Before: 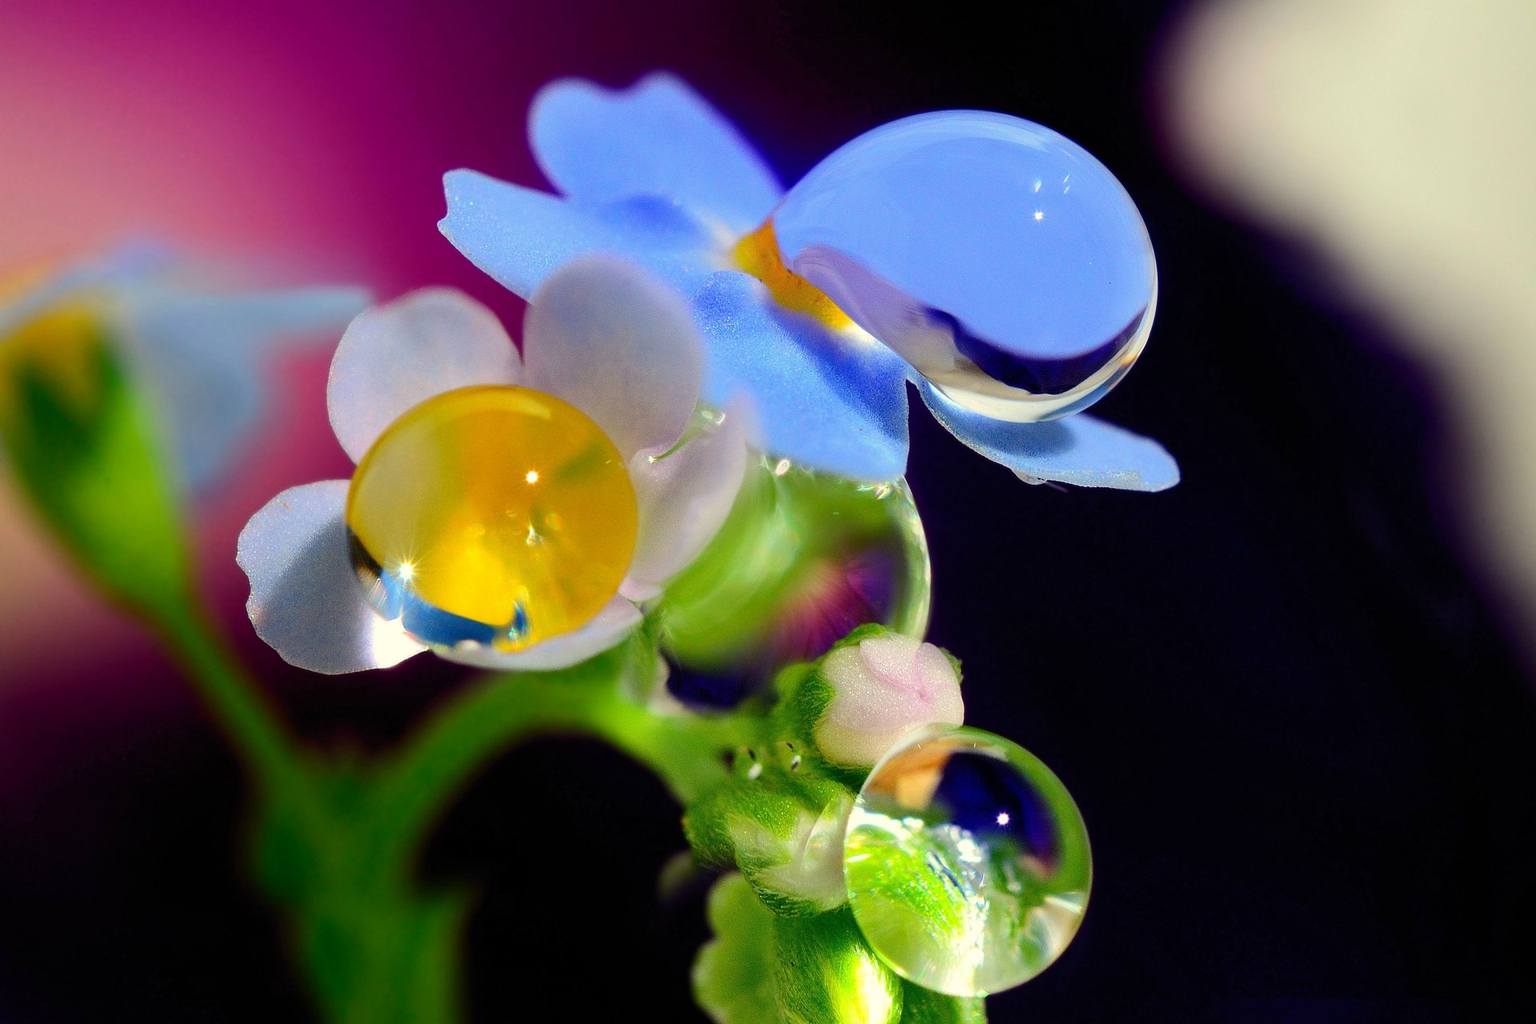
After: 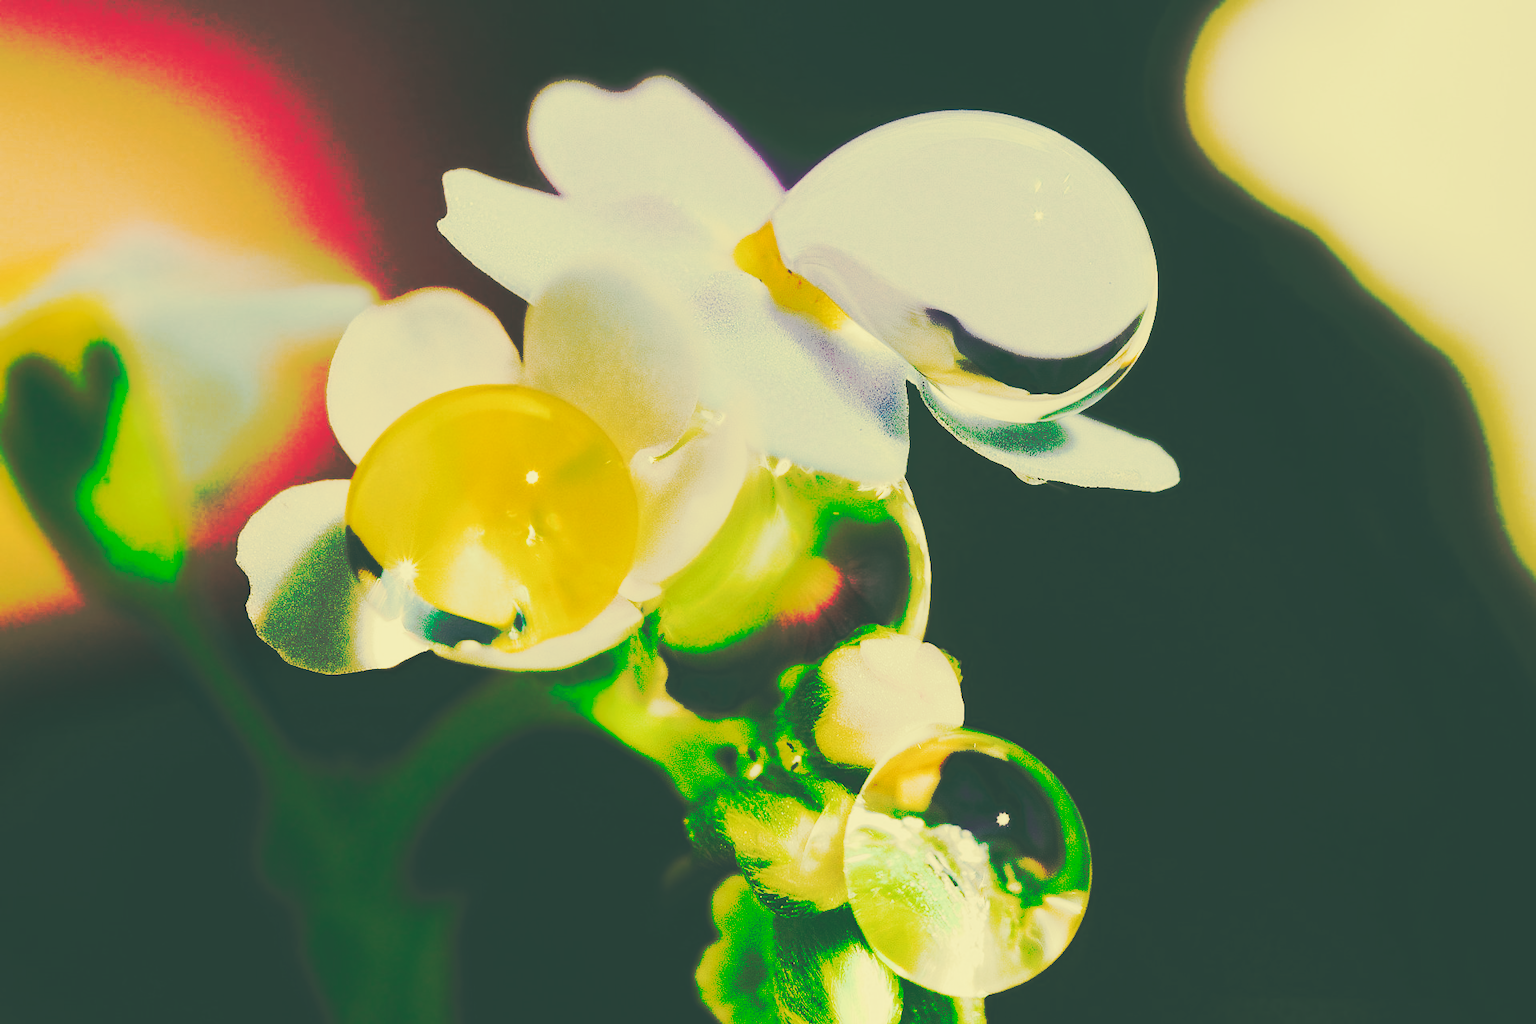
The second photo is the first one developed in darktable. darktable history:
tone curve: curves: ch0 [(0, 0) (0.003, 0.002) (0.011, 0.01) (0.025, 0.022) (0.044, 0.039) (0.069, 0.061) (0.1, 0.087) (0.136, 0.119) (0.177, 0.155) (0.224, 0.196) (0.277, 0.242) (0.335, 0.293) (0.399, 0.349) (0.468, 0.409) (0.543, 0.685) (0.623, 0.74) (0.709, 0.8) (0.801, 0.863) (0.898, 0.929) (1, 1)], preserve colors none
color look up table: target L [87.31, 85.84, 85.76, 77.58, 75.63, 76.46, 65.83, 65.09, 64.7, 47.89, 43.05, 31.86, 200, 85.81, 83.16, 81.06, 82.54, 78.62, 76.23, 76.95, 60.68, 64.01, 60.02, 40.64, 37.37, 38.62, 32.48, 87.42, 85.97, 86.31, 81.51, 80.3, 84.53, 74.83, 71.04, 83.85, 76.72, 70.51, 43.32, 39.03, 35.05, 40.01, 33.26, 31.86, 83.13, 77.99, 65.08, 60.84, 36.06], target a [-7.911, -11.56, -12.12, -14.12, -22.1, -8.133, -48.28, -1.035, -4.211, -28.61, -26.2, -13.79, 0, -5.231, -3.89, 4.228, 3.104, 12.24, 16.85, 18.77, 21.31, 34.31, 49.18, -1.583, -9.095, 9.408, -10.3, -5.636, -4.034, -4.12, -4.66, 2.993, -2.335, 24.86, 9.032, -0.488, -1.053, 10.44, -6.329, 12.85, -3.665, 13.29, -12.83, -13.79, -10.62, -8.95, -18.24, -30.41, -16.09], target b [42.02, 39.45, 42.78, 54.64, 41.66, 37.28, 49.91, 54.8, 43.01, 27.73, 15.85, 5.343, 0, 49.42, 41.2, 48.2, 40.17, 48.92, 63.38, 43.67, 44.9, 50.26, 33.49, 19.79, 10.83, 16.23, 6.33, 40.77, 38.91, 39.36, 35.97, 36.18, 36.54, 32.29, 34.95, 35.7, 23.82, 23.6, -10.24, 10.2, 7.059, -11.88, 3.619, 5.343, 34.36, 25.86, 16.16, 19.25, 5.719], num patches 49
